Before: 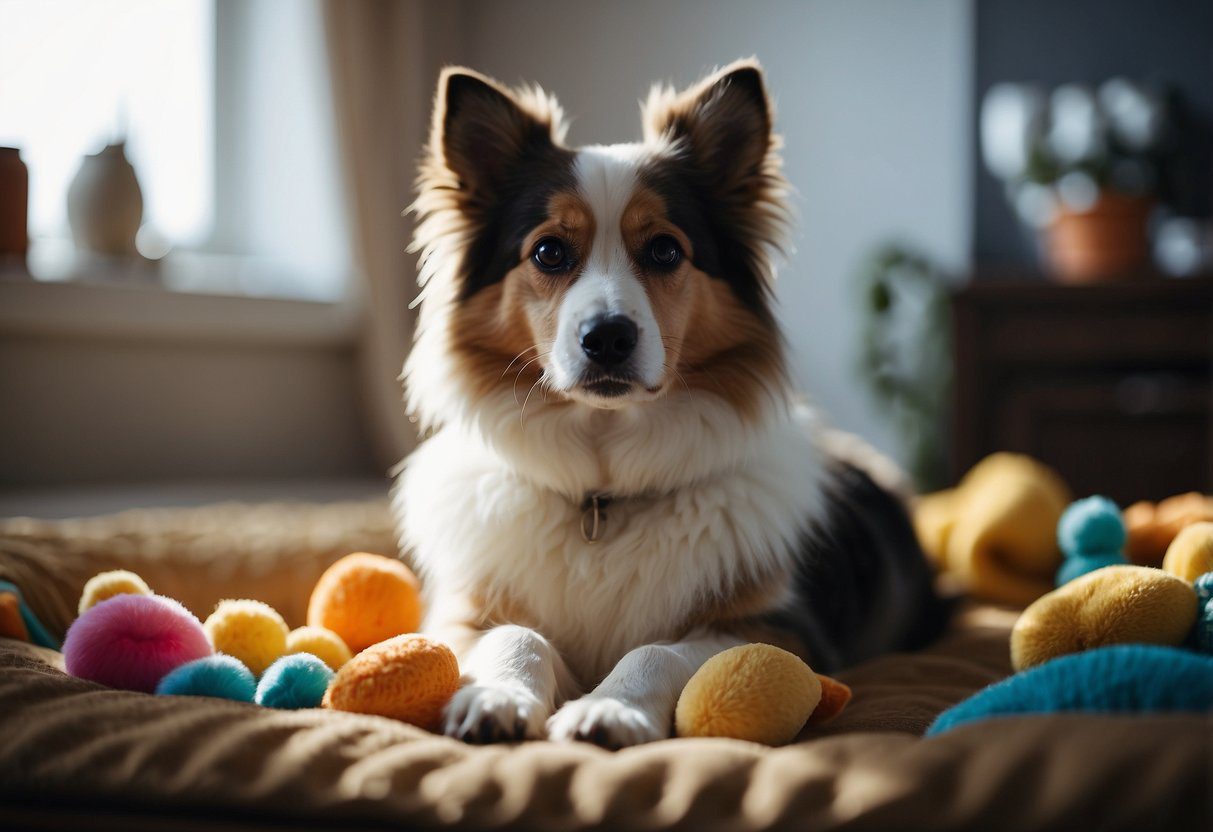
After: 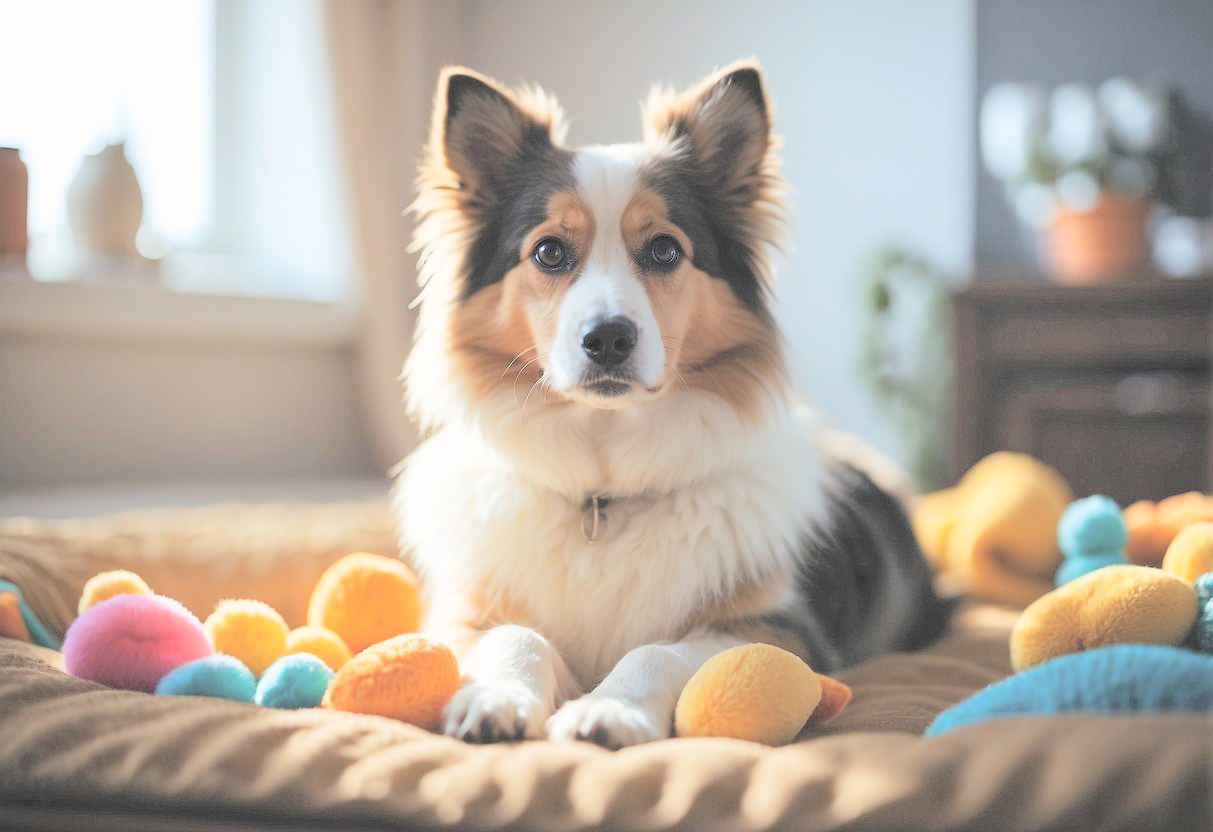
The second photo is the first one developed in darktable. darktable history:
contrast brightness saturation: brightness 0.998
